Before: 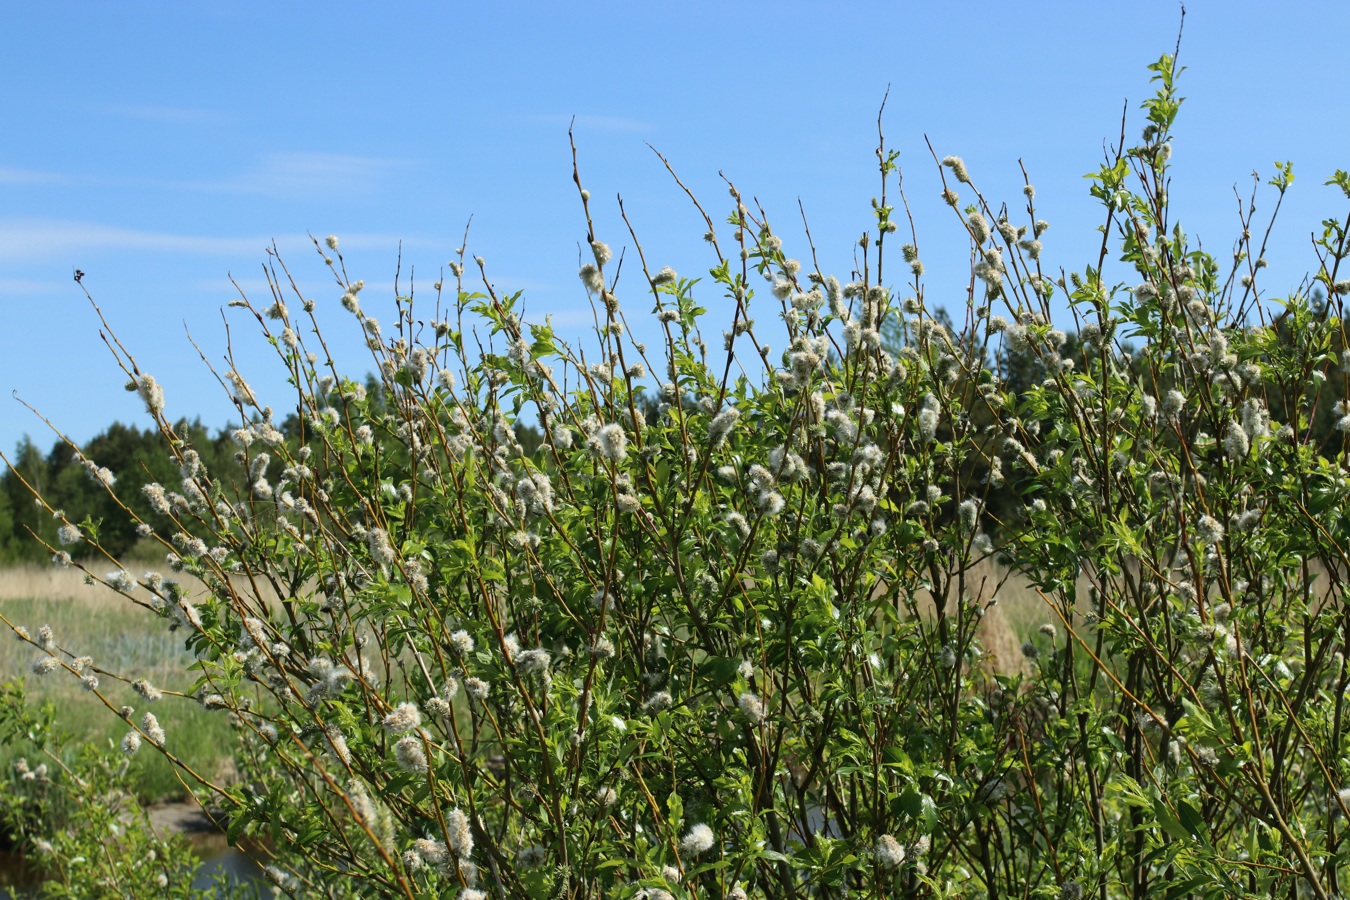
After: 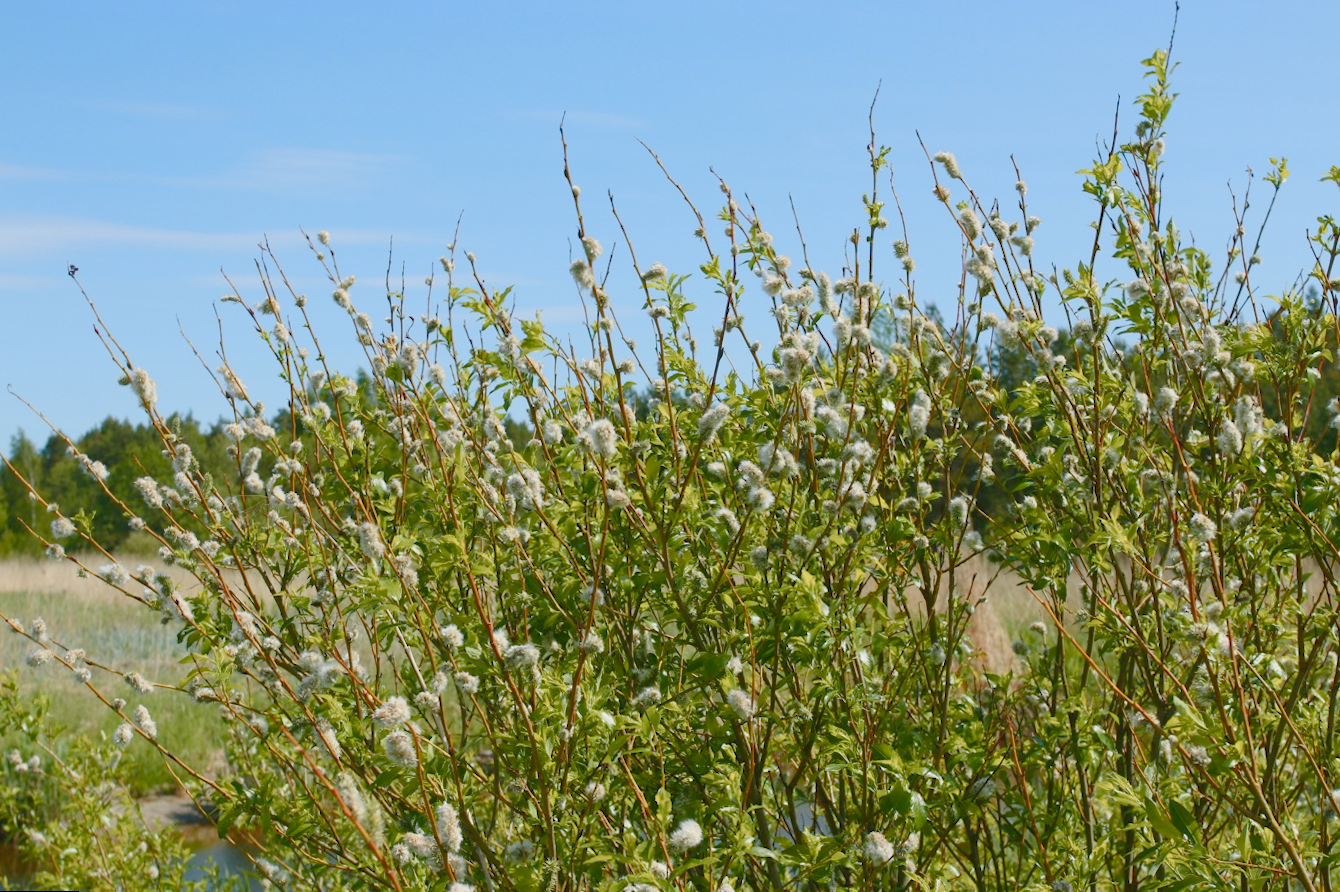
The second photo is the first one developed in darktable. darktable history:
color zones: curves: ch1 [(0.239, 0.552) (0.75, 0.5)]; ch2 [(0.25, 0.462) (0.749, 0.457)], mix 25.94%
color balance rgb: shadows lift › chroma 1%, shadows lift › hue 113°, highlights gain › chroma 0.2%, highlights gain › hue 333°, perceptual saturation grading › global saturation 20%, perceptual saturation grading › highlights -50%, perceptual saturation grading › shadows 25%, contrast -30%
rotate and perspective: rotation 0.192°, lens shift (horizontal) -0.015, crop left 0.005, crop right 0.996, crop top 0.006, crop bottom 0.99
exposure: exposure 0.722 EV, compensate highlight preservation false
